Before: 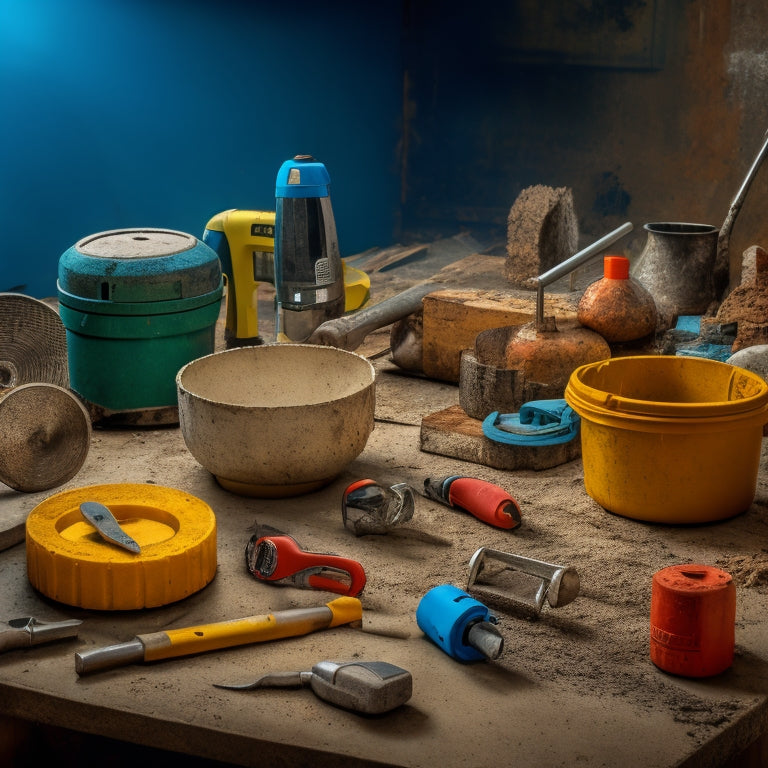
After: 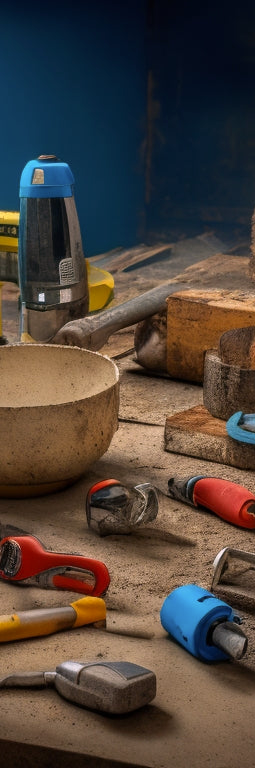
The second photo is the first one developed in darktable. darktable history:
color correction: highlights a* 7.34, highlights b* 4.37
crop: left 33.36%, right 33.36%
white balance: red 0.983, blue 1.036
